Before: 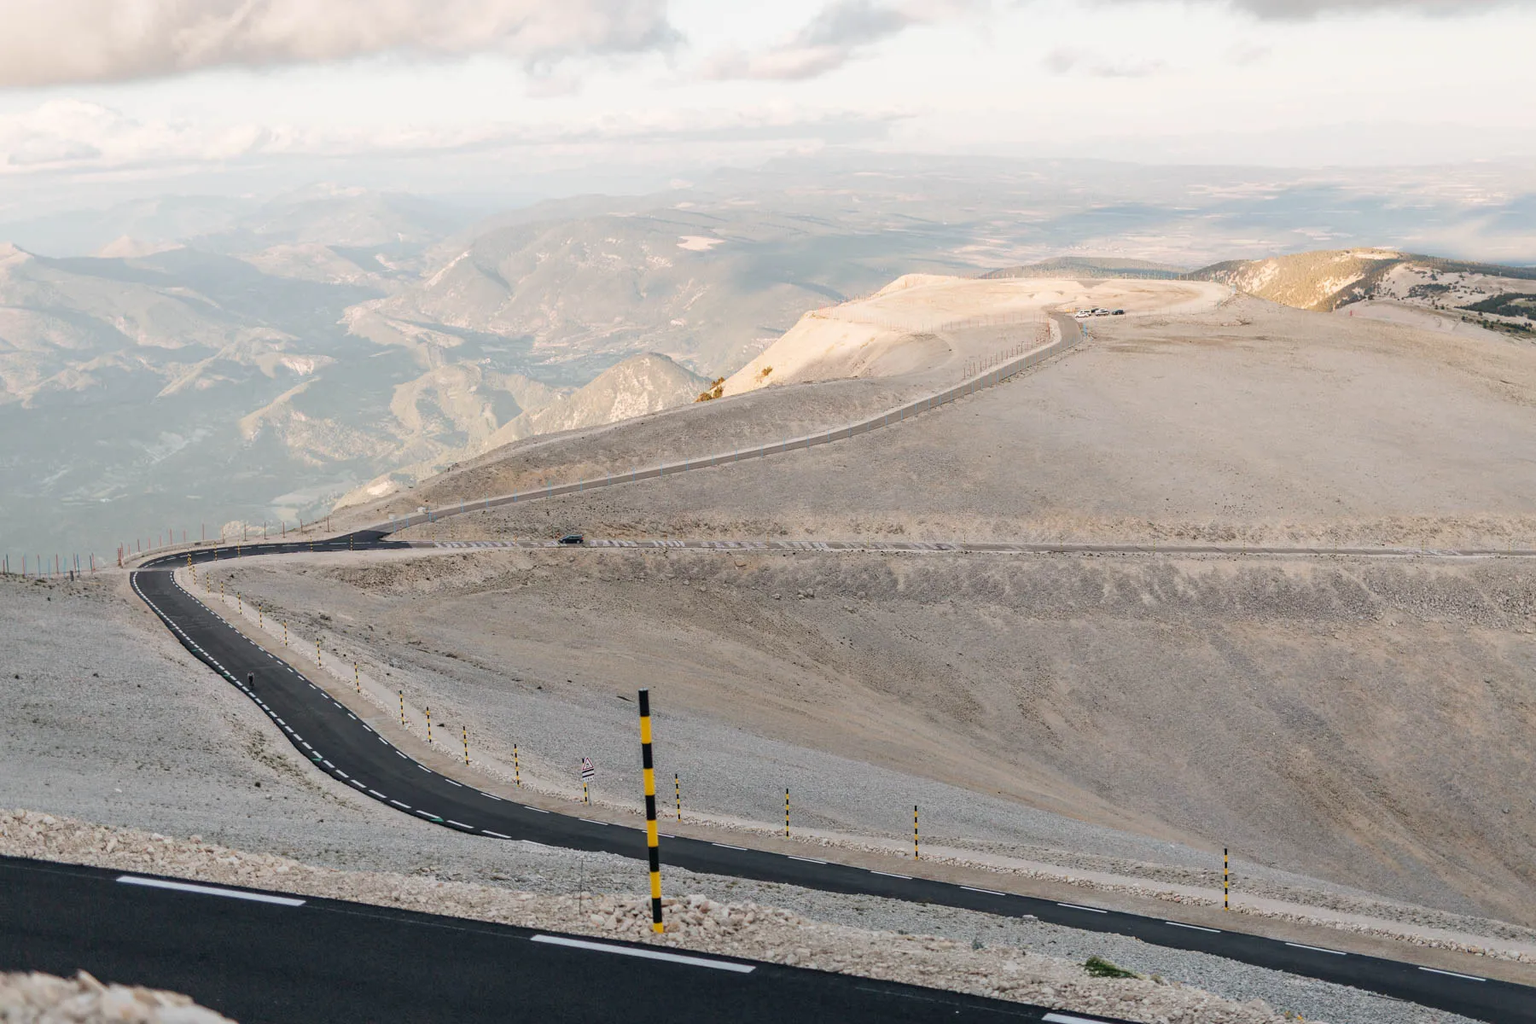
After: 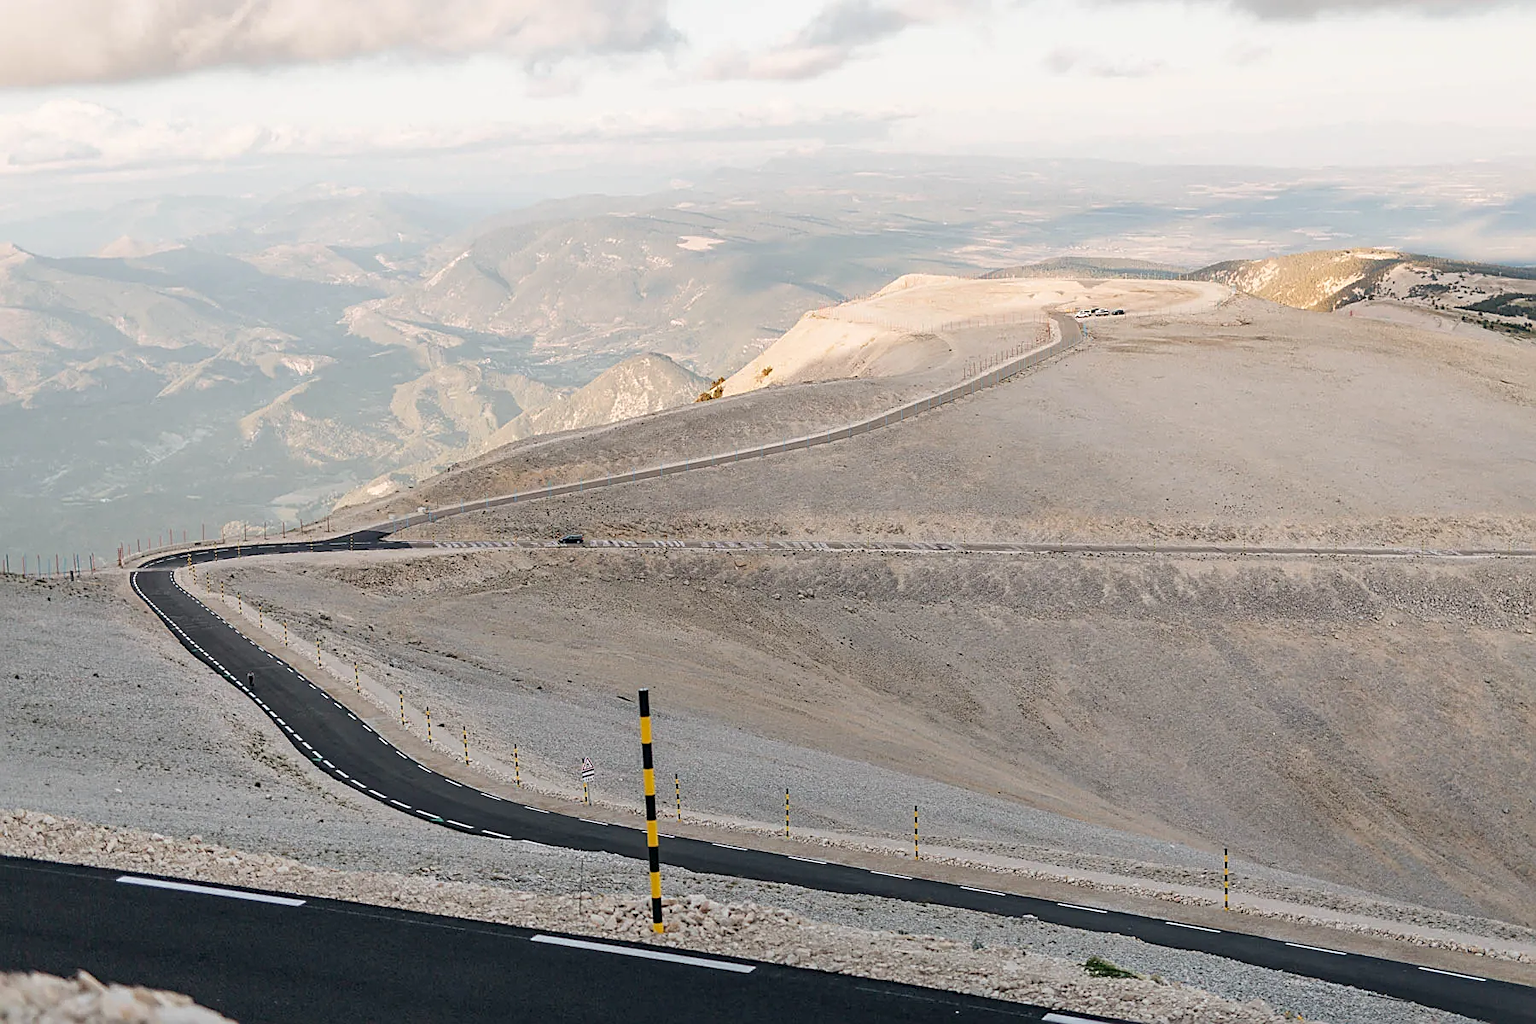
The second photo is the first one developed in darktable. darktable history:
exposure: black level correction 0.001, compensate highlight preservation false
sharpen: amount 0.75
